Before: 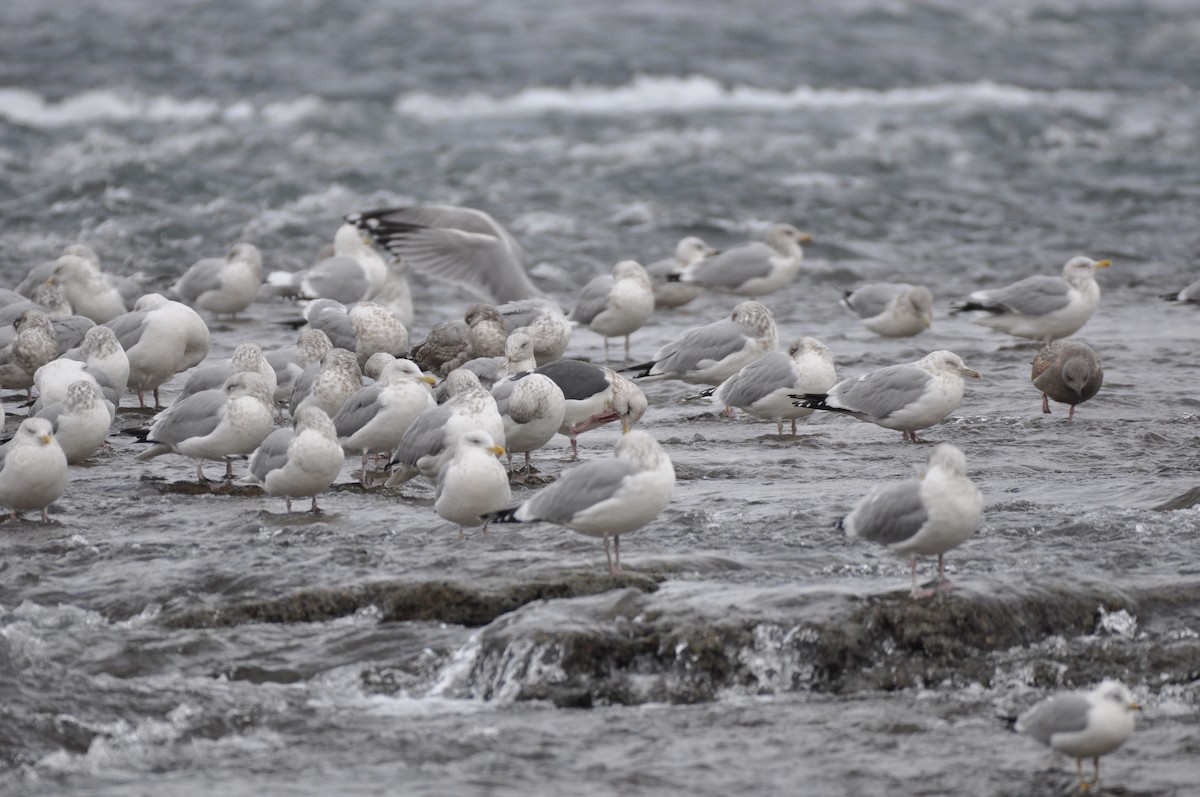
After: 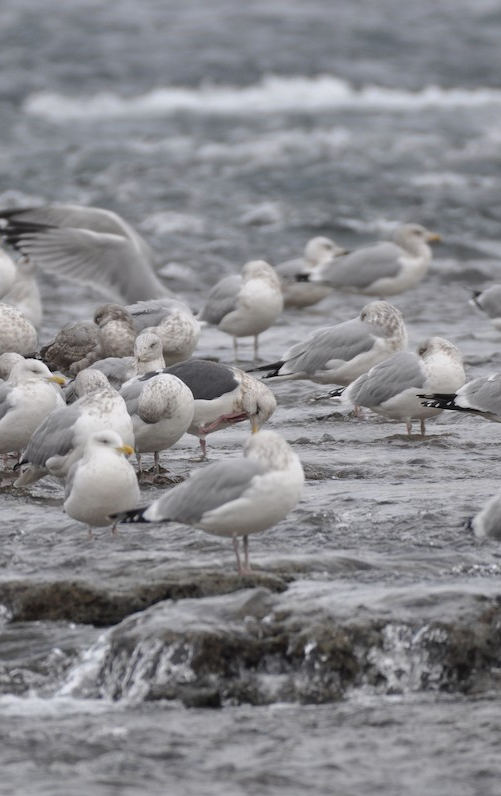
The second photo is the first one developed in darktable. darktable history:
crop: left 30.924%, right 27.295%
exposure: compensate highlight preservation false
